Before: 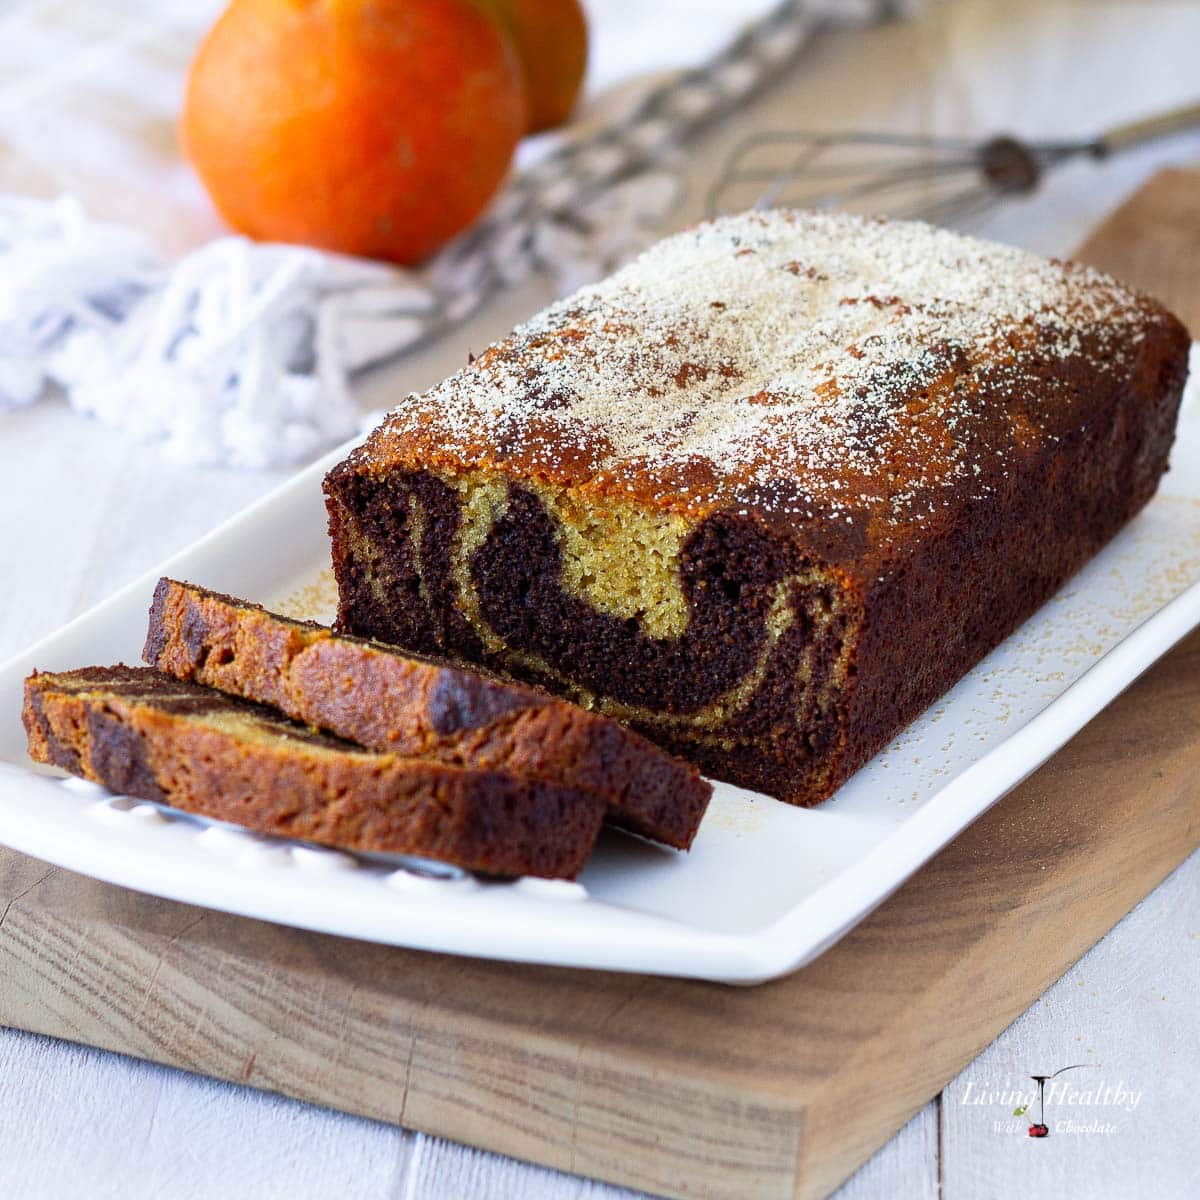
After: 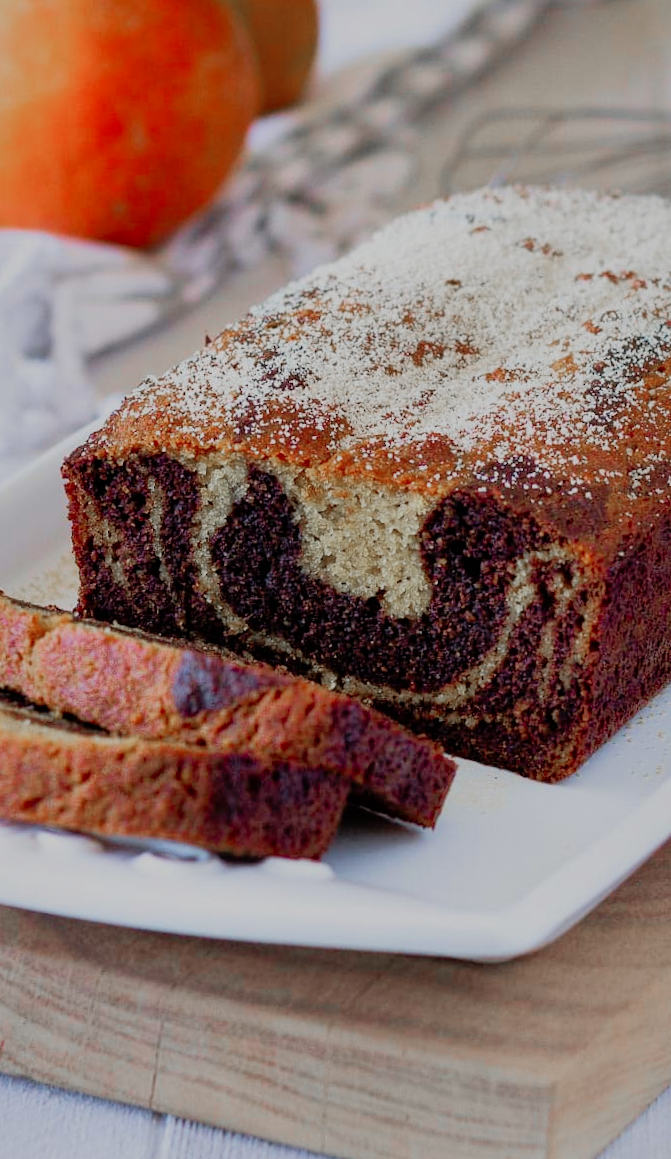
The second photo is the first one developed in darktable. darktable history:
crop: left 21.496%, right 22.254%
rotate and perspective: rotation -1°, crop left 0.011, crop right 0.989, crop top 0.025, crop bottom 0.975
color zones: curves: ch1 [(0, 0.708) (0.088, 0.648) (0.245, 0.187) (0.429, 0.326) (0.571, 0.498) (0.714, 0.5) (0.857, 0.5) (1, 0.708)]
shadows and highlights: on, module defaults
exposure: compensate highlight preservation false
filmic rgb: black relative exposure -7.65 EV, white relative exposure 4.56 EV, hardness 3.61
